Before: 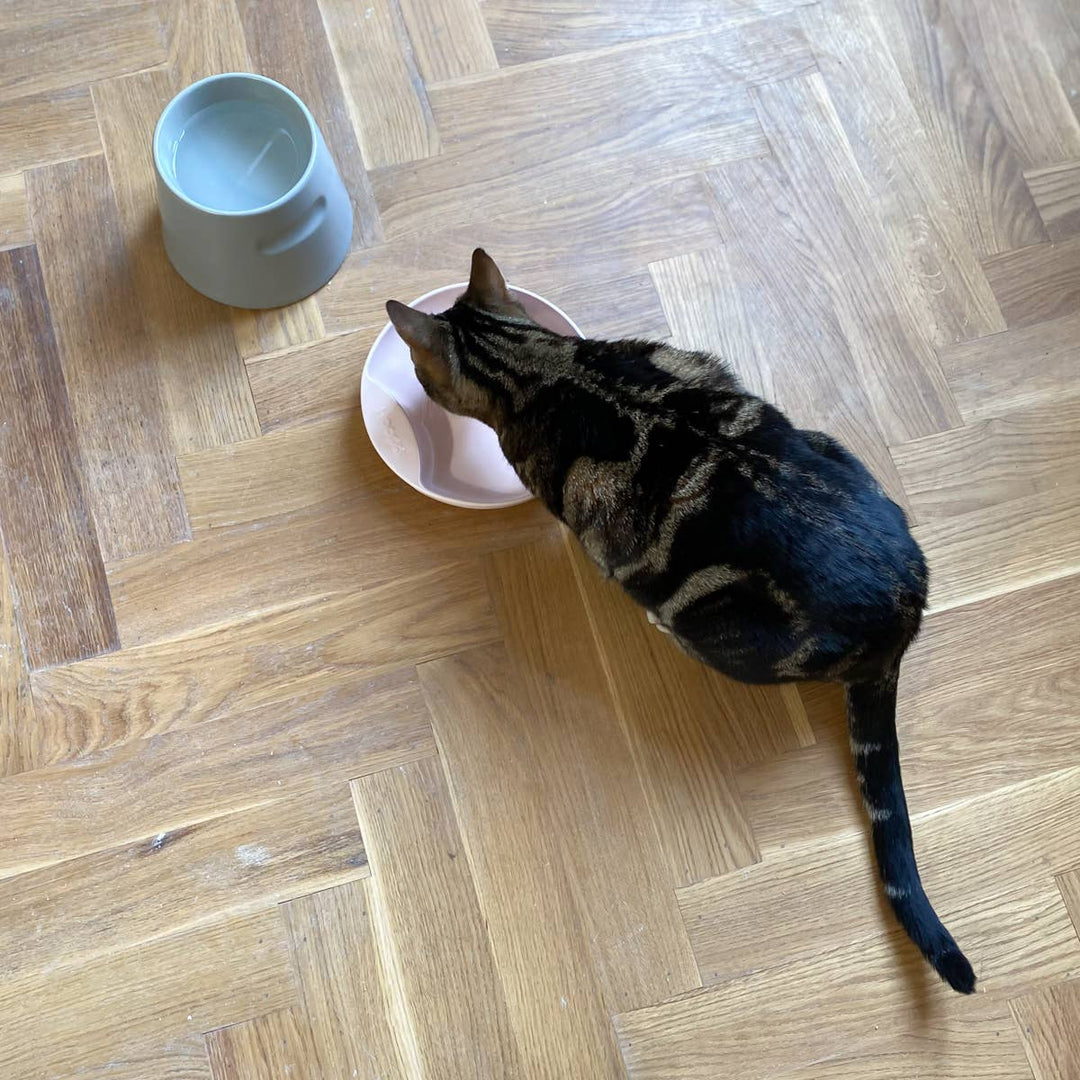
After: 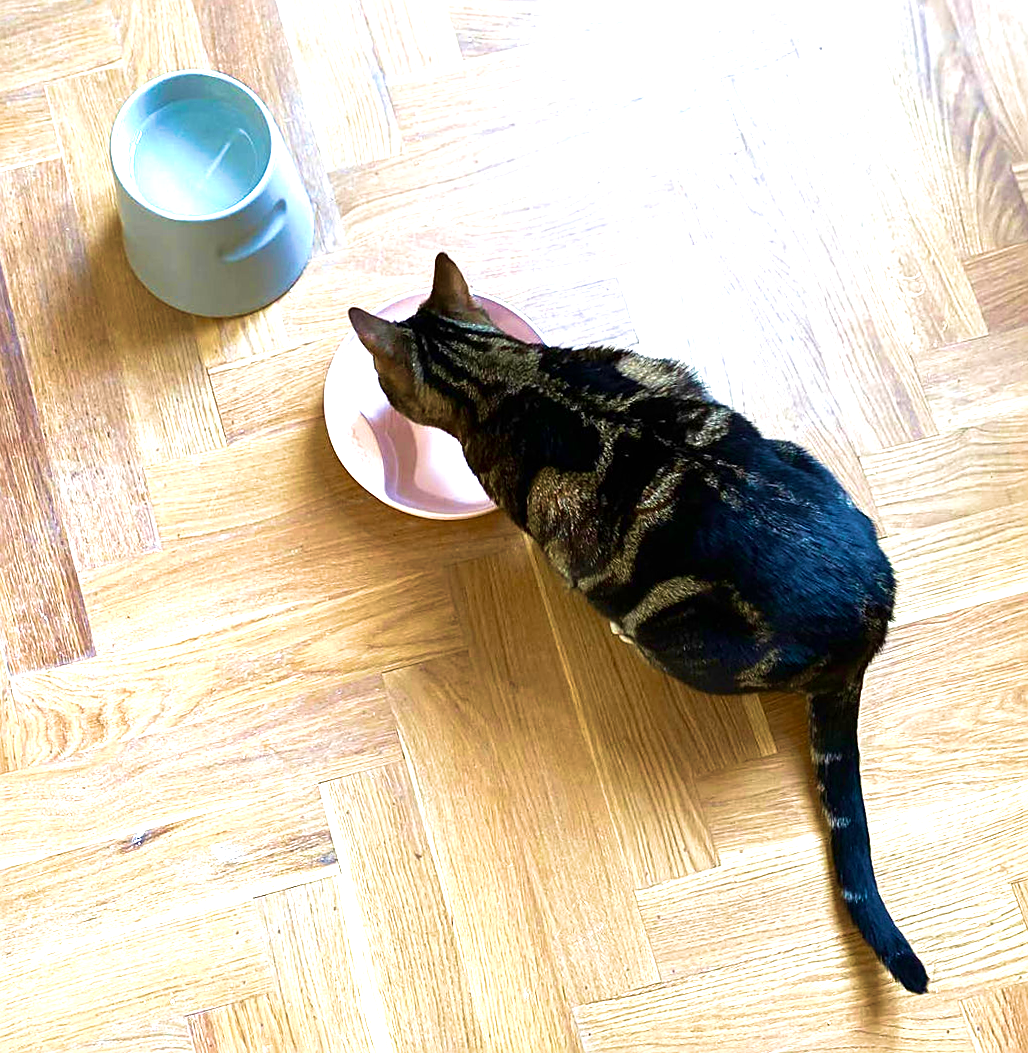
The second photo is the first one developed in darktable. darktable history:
contrast equalizer: y [[0.5, 0.5, 0.478, 0.5, 0.5, 0.5], [0.5 ×6], [0.5 ×6], [0 ×6], [0 ×6]]
velvia: strength 75%
exposure: black level correction 0, exposure 1.1 EV, compensate highlight preservation false
rotate and perspective: rotation 0.074°, lens shift (vertical) 0.096, lens shift (horizontal) -0.041, crop left 0.043, crop right 0.952, crop top 0.024, crop bottom 0.979
contrast brightness saturation: contrast 0.07, brightness -0.13, saturation 0.06
sharpen: on, module defaults
tone equalizer: on, module defaults
